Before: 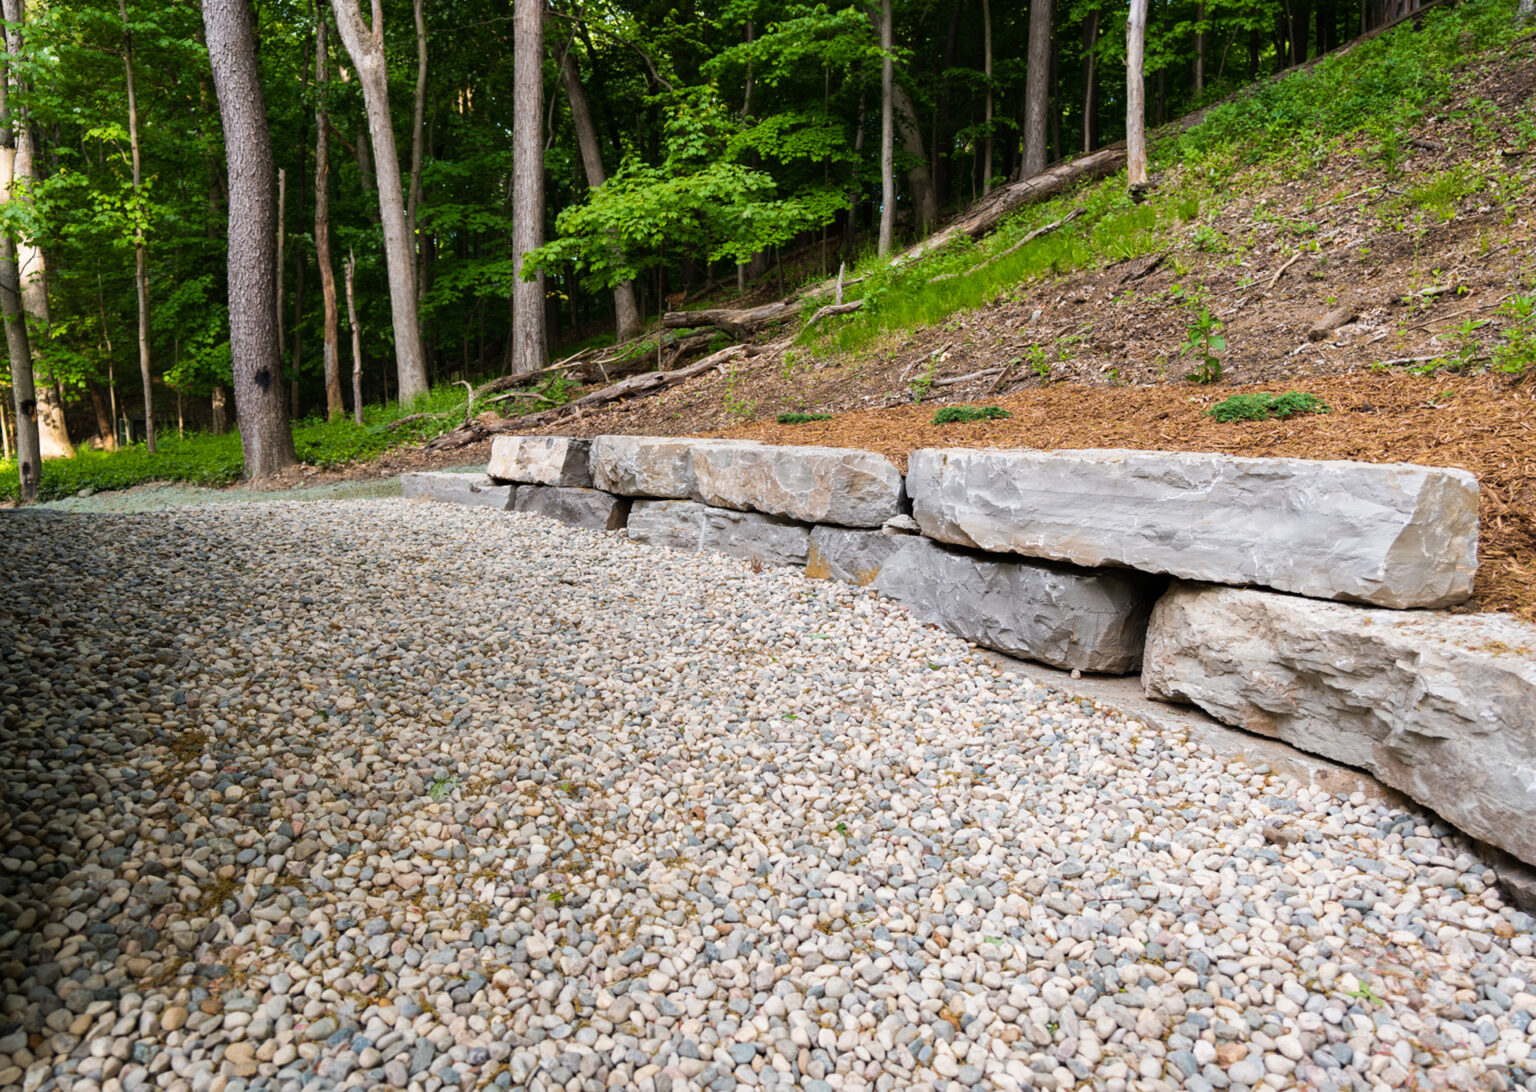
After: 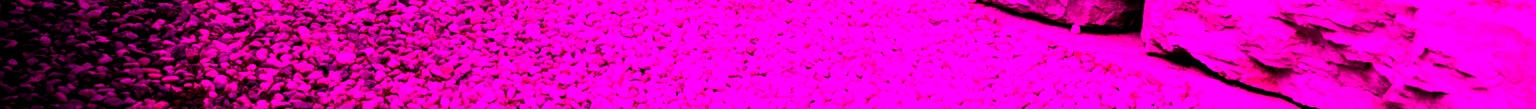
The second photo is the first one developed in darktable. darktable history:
local contrast: mode bilateral grid, contrast 70, coarseness 75, detail 180%, midtone range 0.2
crop and rotate: top 59.084%, bottom 30.916%
color zones: curves: ch0 [(0, 0.447) (0.184, 0.543) (0.323, 0.476) (0.429, 0.445) (0.571, 0.443) (0.714, 0.451) (0.857, 0.452) (1, 0.447)]; ch1 [(0, 0.464) (0.176, 0.46) (0.287, 0.177) (0.429, 0.002) (0.571, 0) (0.714, 0) (0.857, 0) (1, 0.464)], mix 20%
shadows and highlights: shadows -23.08, highlights 46.15, soften with gaussian
filmic rgb: black relative exposure -5 EV, hardness 2.88, contrast 1.4, highlights saturation mix -30%
color balance rgb: linear chroma grading › global chroma 9%, perceptual saturation grading › global saturation 36%, perceptual saturation grading › shadows 35%, perceptual brilliance grading › global brilliance 21.21%, perceptual brilliance grading › shadows -35%, global vibrance 21.21%
